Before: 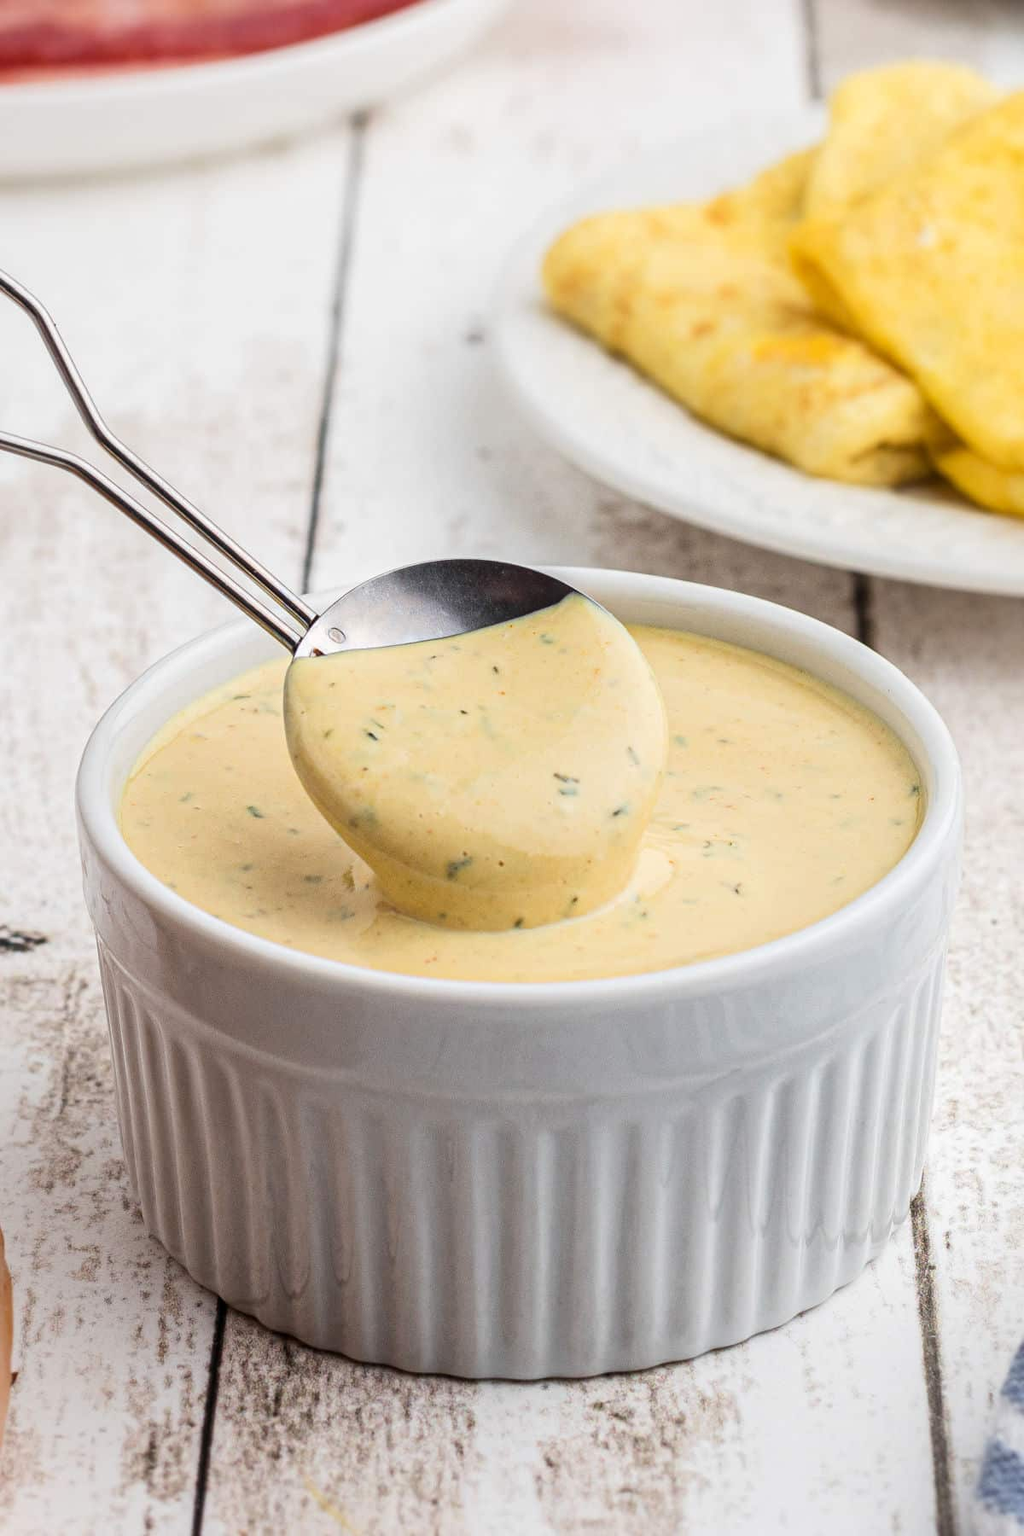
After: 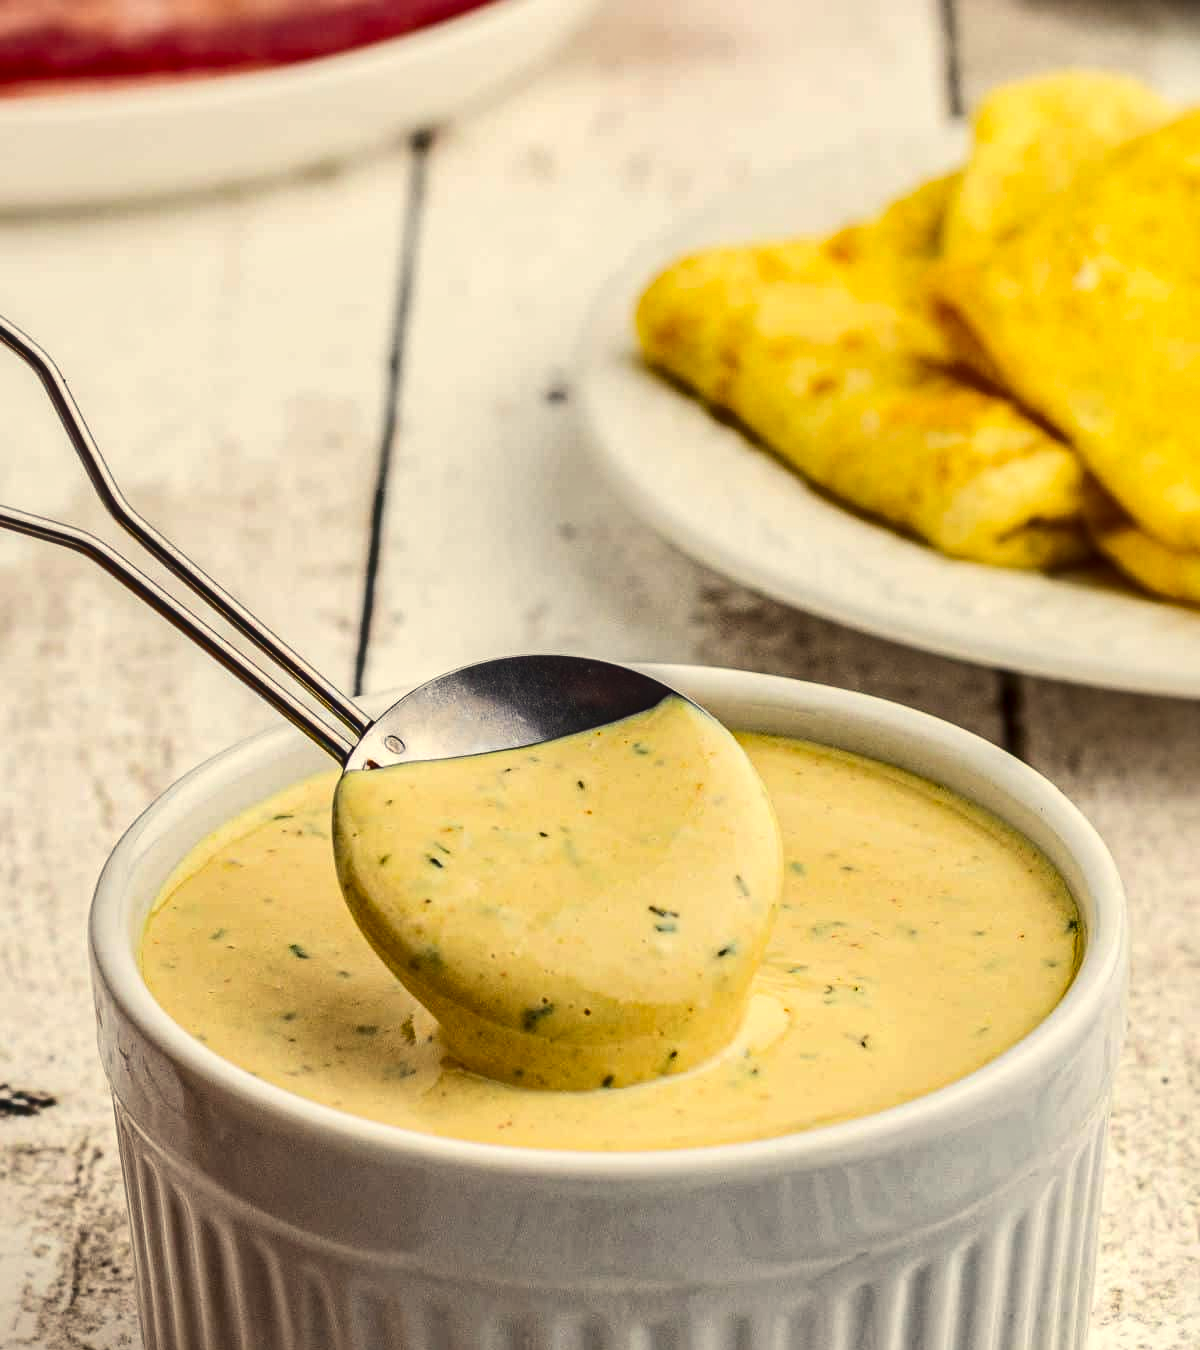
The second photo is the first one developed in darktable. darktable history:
crop: bottom 24.989%
contrast brightness saturation: contrast 0.197, brightness -0.109, saturation 0.096
shadows and highlights: highlights color adjustment 89.32%, soften with gaussian
local contrast: on, module defaults
color correction: highlights a* 1.3, highlights b* 17.6
